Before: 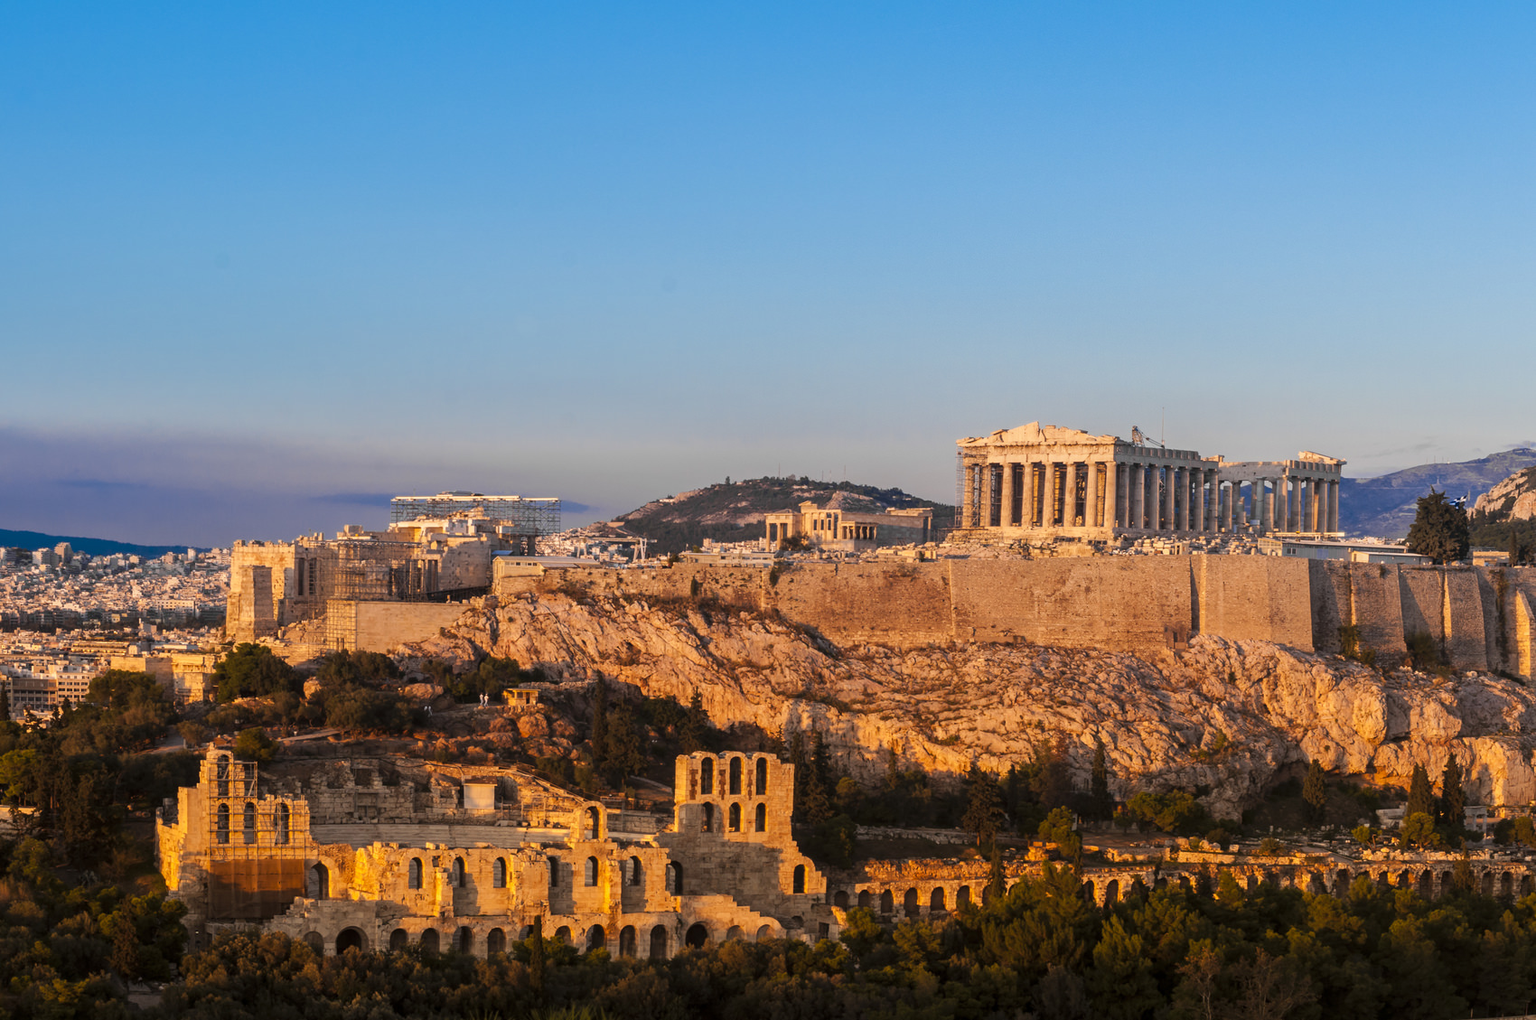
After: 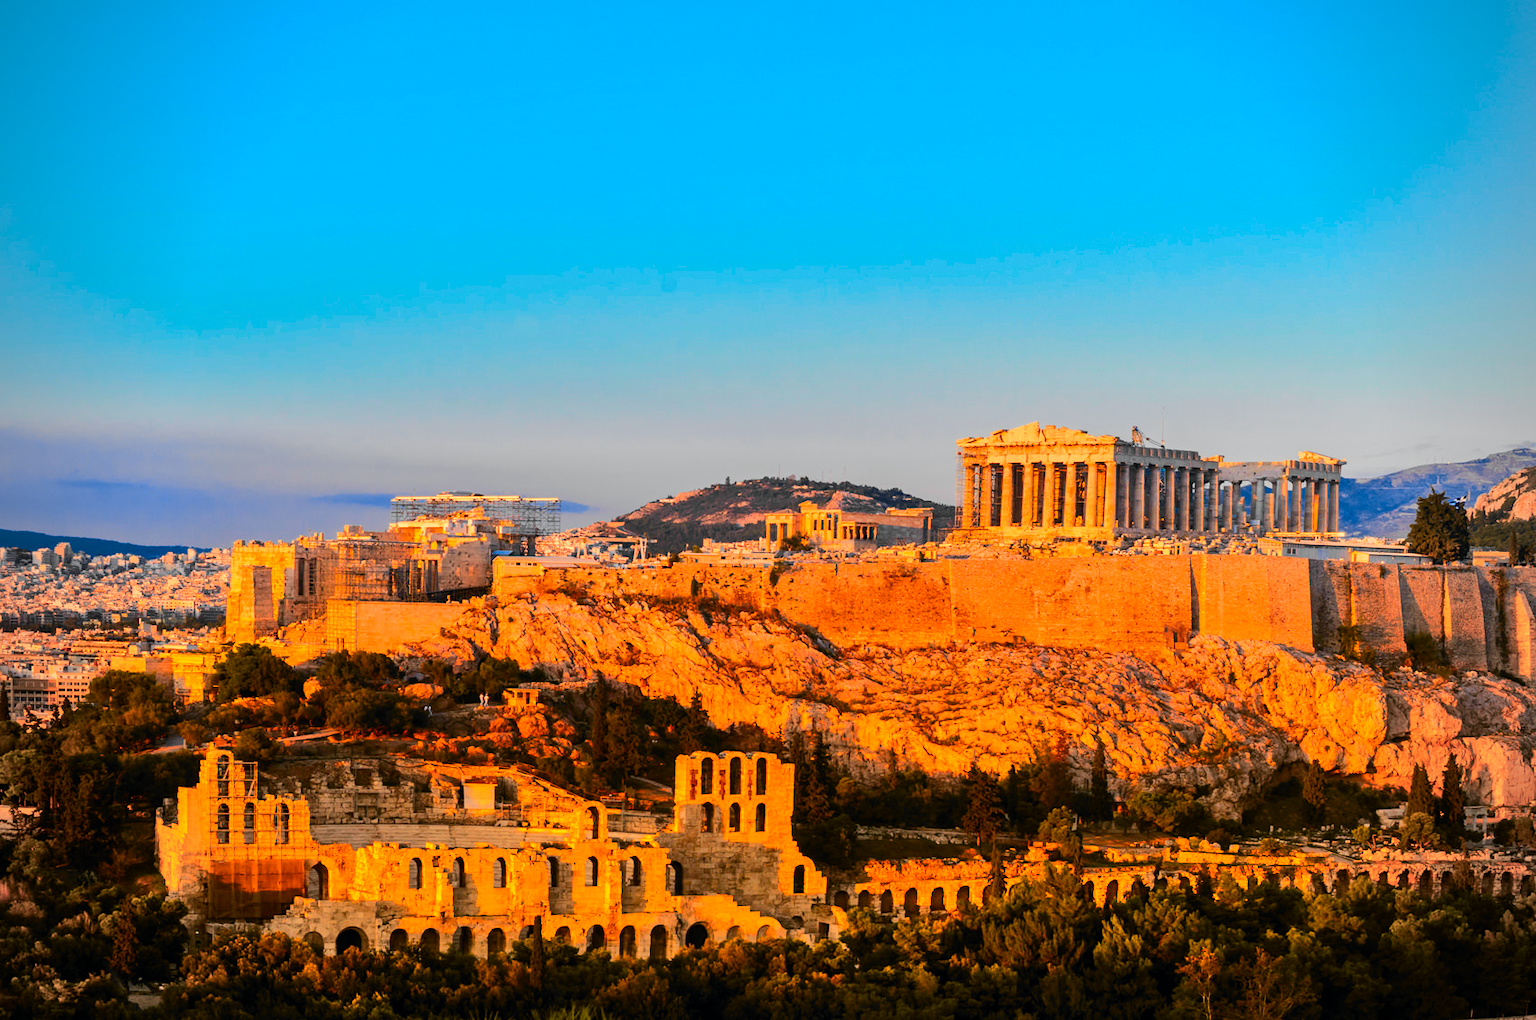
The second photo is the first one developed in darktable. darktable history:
vignetting: on, module defaults
shadows and highlights: shadows color adjustment 97.66%, soften with gaussian
color balance rgb: perceptual saturation grading › global saturation 25%, perceptual brilliance grading › mid-tones 10%, perceptual brilliance grading › shadows 15%, global vibrance 20%
tone curve: curves: ch0 [(0, 0) (0.071, 0.047) (0.266, 0.26) (0.483, 0.554) (0.753, 0.811) (1, 0.983)]; ch1 [(0, 0) (0.346, 0.307) (0.408, 0.387) (0.463, 0.465) (0.482, 0.493) (0.502, 0.499) (0.517, 0.502) (0.55, 0.548) (0.597, 0.61) (0.651, 0.698) (1, 1)]; ch2 [(0, 0) (0.346, 0.34) (0.434, 0.46) (0.485, 0.494) (0.5, 0.498) (0.517, 0.506) (0.526, 0.545) (0.583, 0.61) (0.625, 0.659) (1, 1)], color space Lab, independent channels, preserve colors none
